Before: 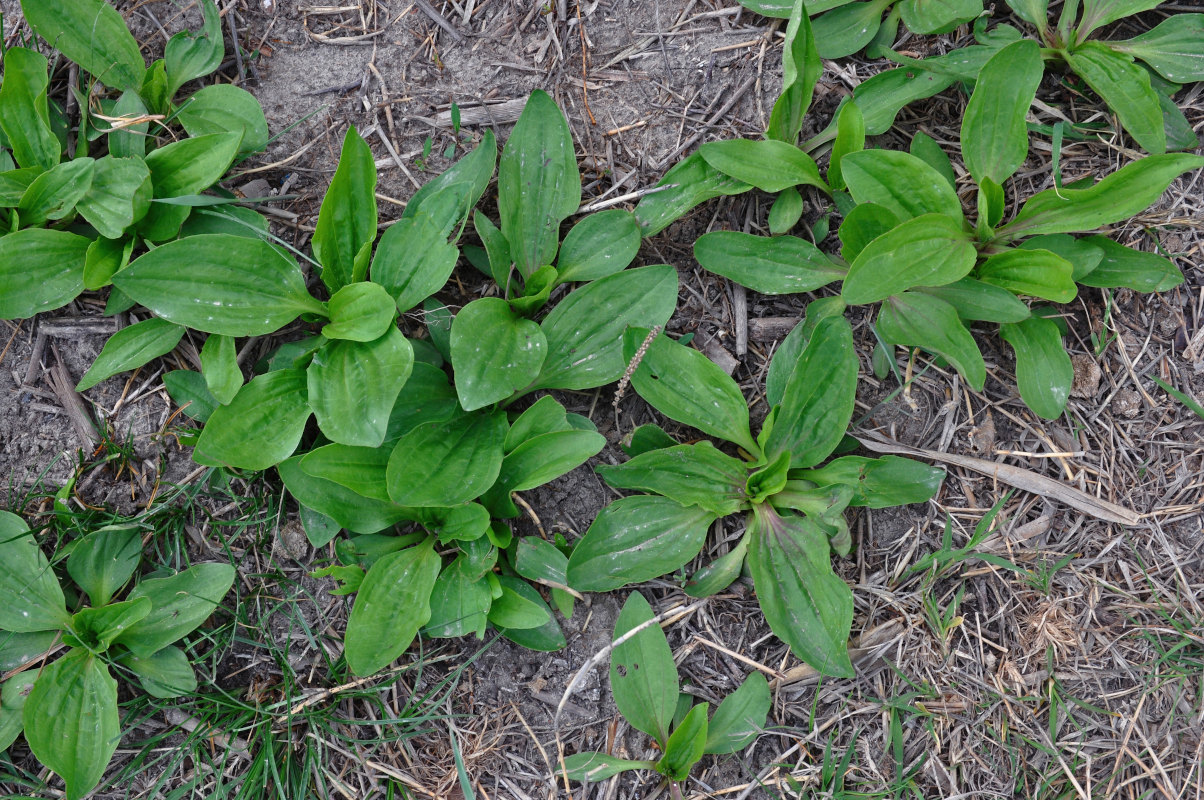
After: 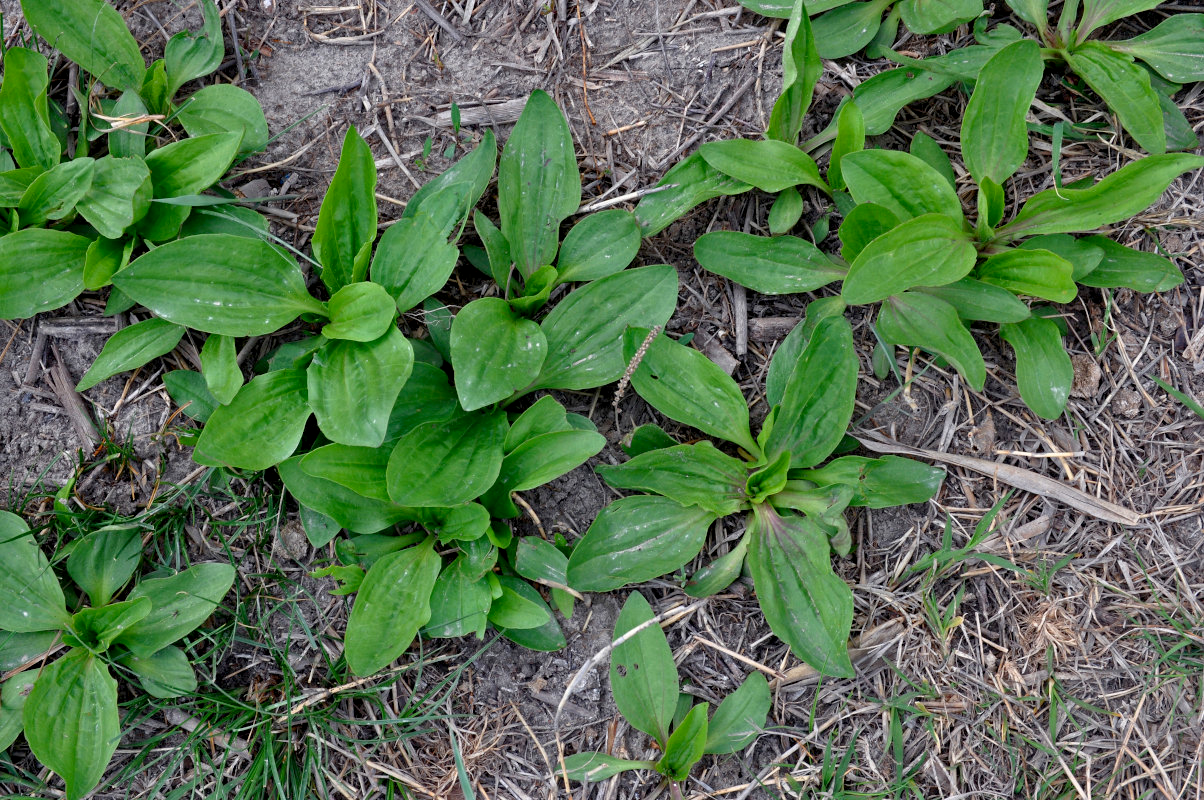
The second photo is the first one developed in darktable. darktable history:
exposure: black level correction 0.007, exposure 0.1 EV, compensate highlight preservation false
